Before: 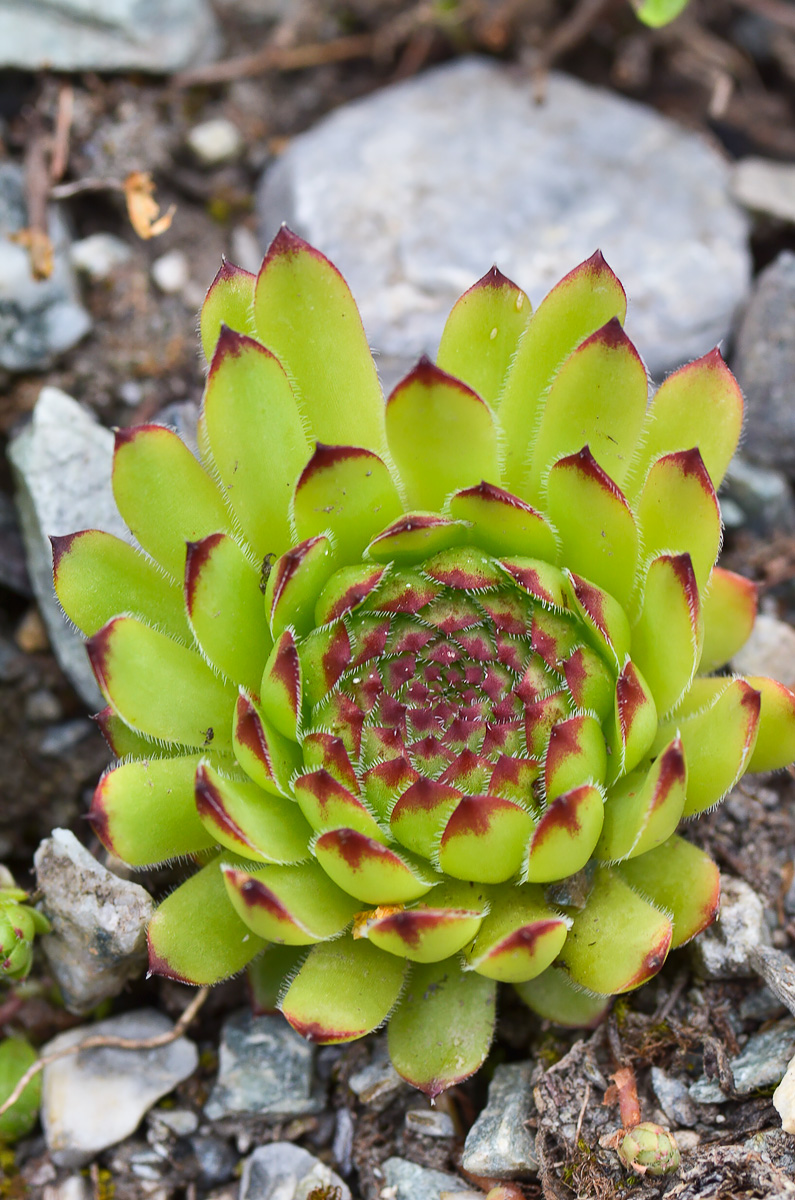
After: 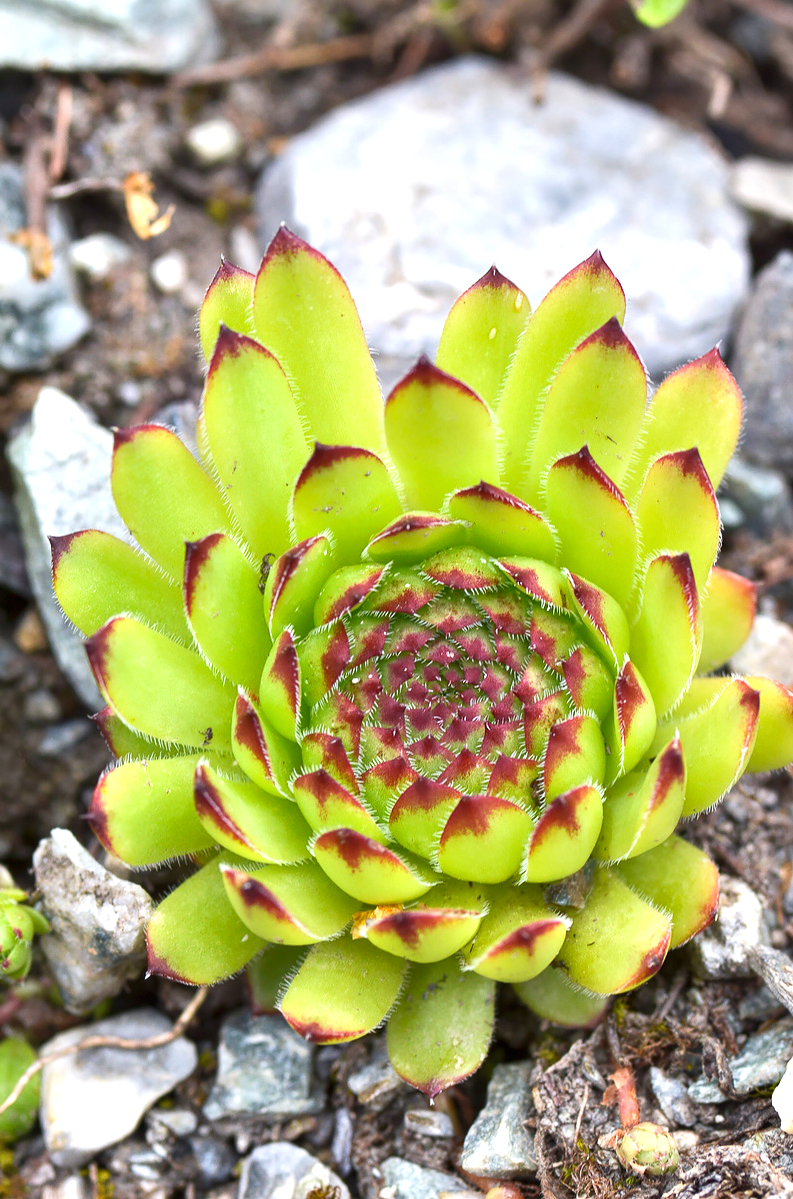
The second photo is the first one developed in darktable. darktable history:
local contrast: highlights 100%, shadows 100%, detail 120%, midtone range 0.2
crop and rotate: left 0.126%
exposure: exposure 0.648 EV, compensate highlight preservation false
